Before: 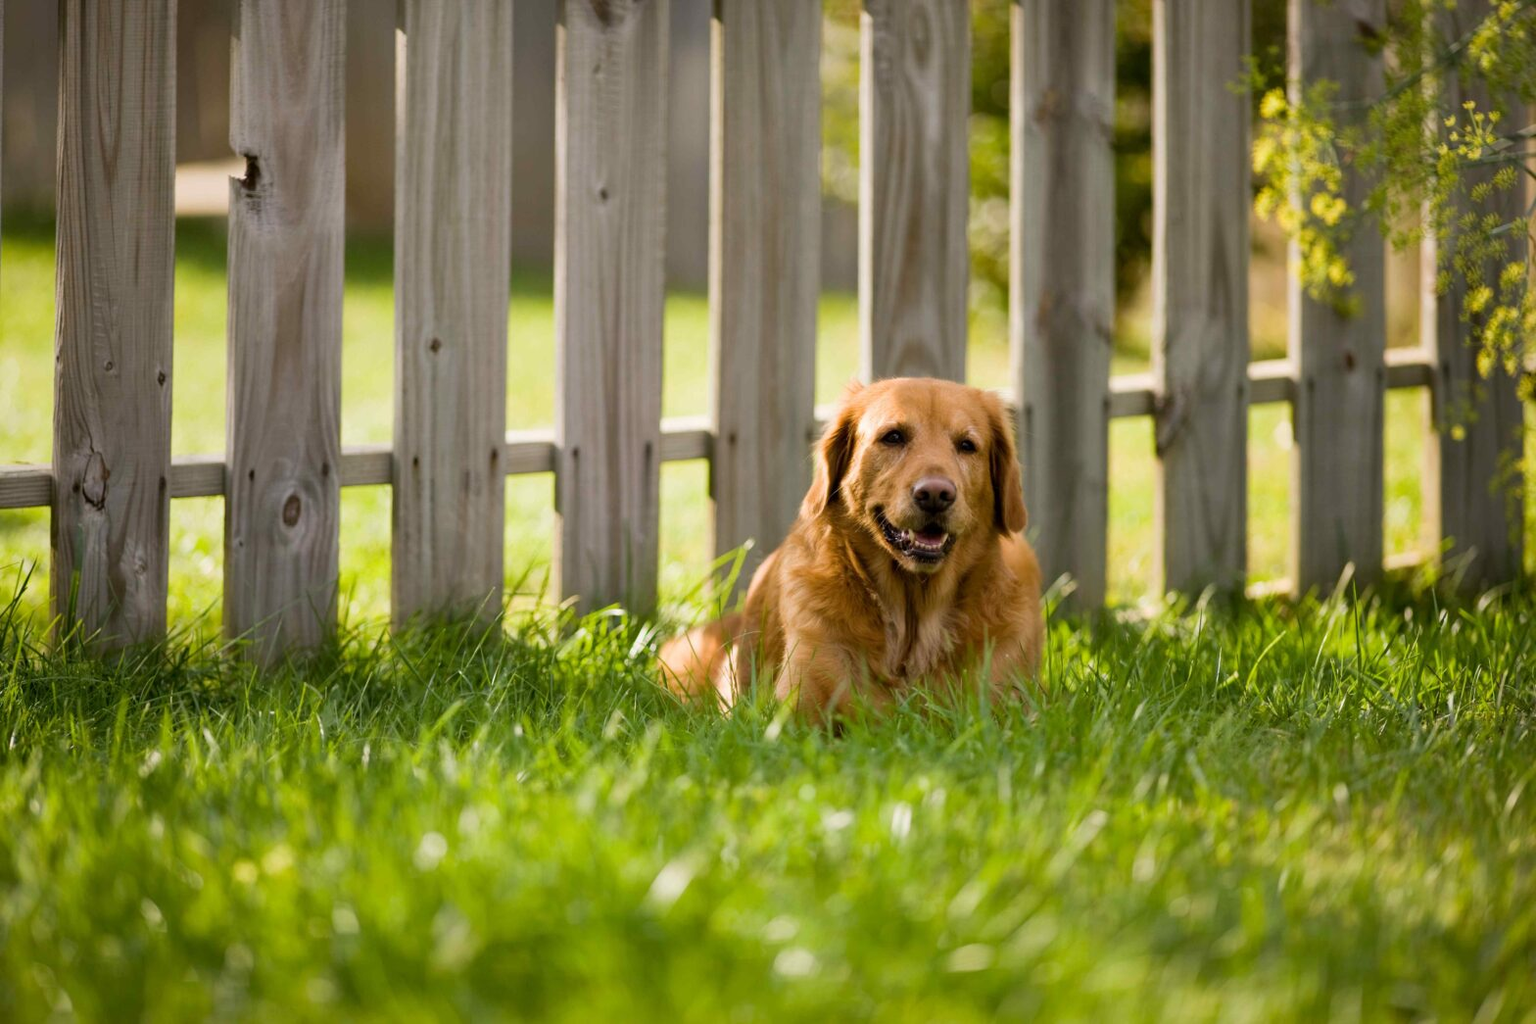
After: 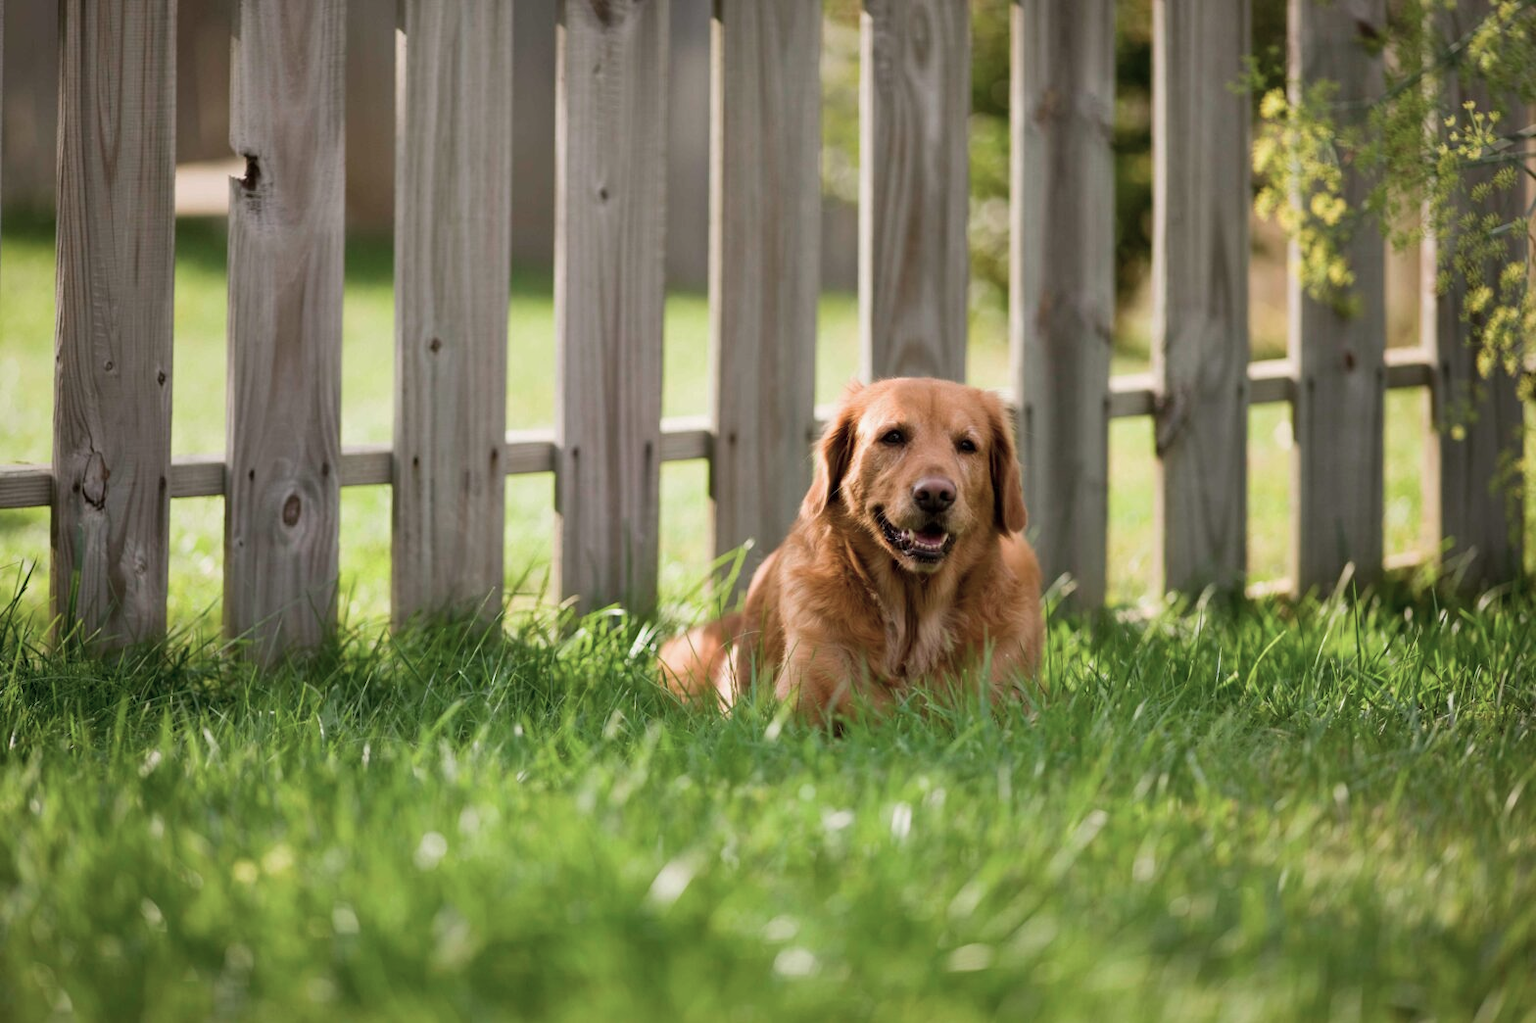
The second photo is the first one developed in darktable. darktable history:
color contrast: blue-yellow contrast 0.7
shadows and highlights: shadows 43.71, white point adjustment -1.46, soften with gaussian
